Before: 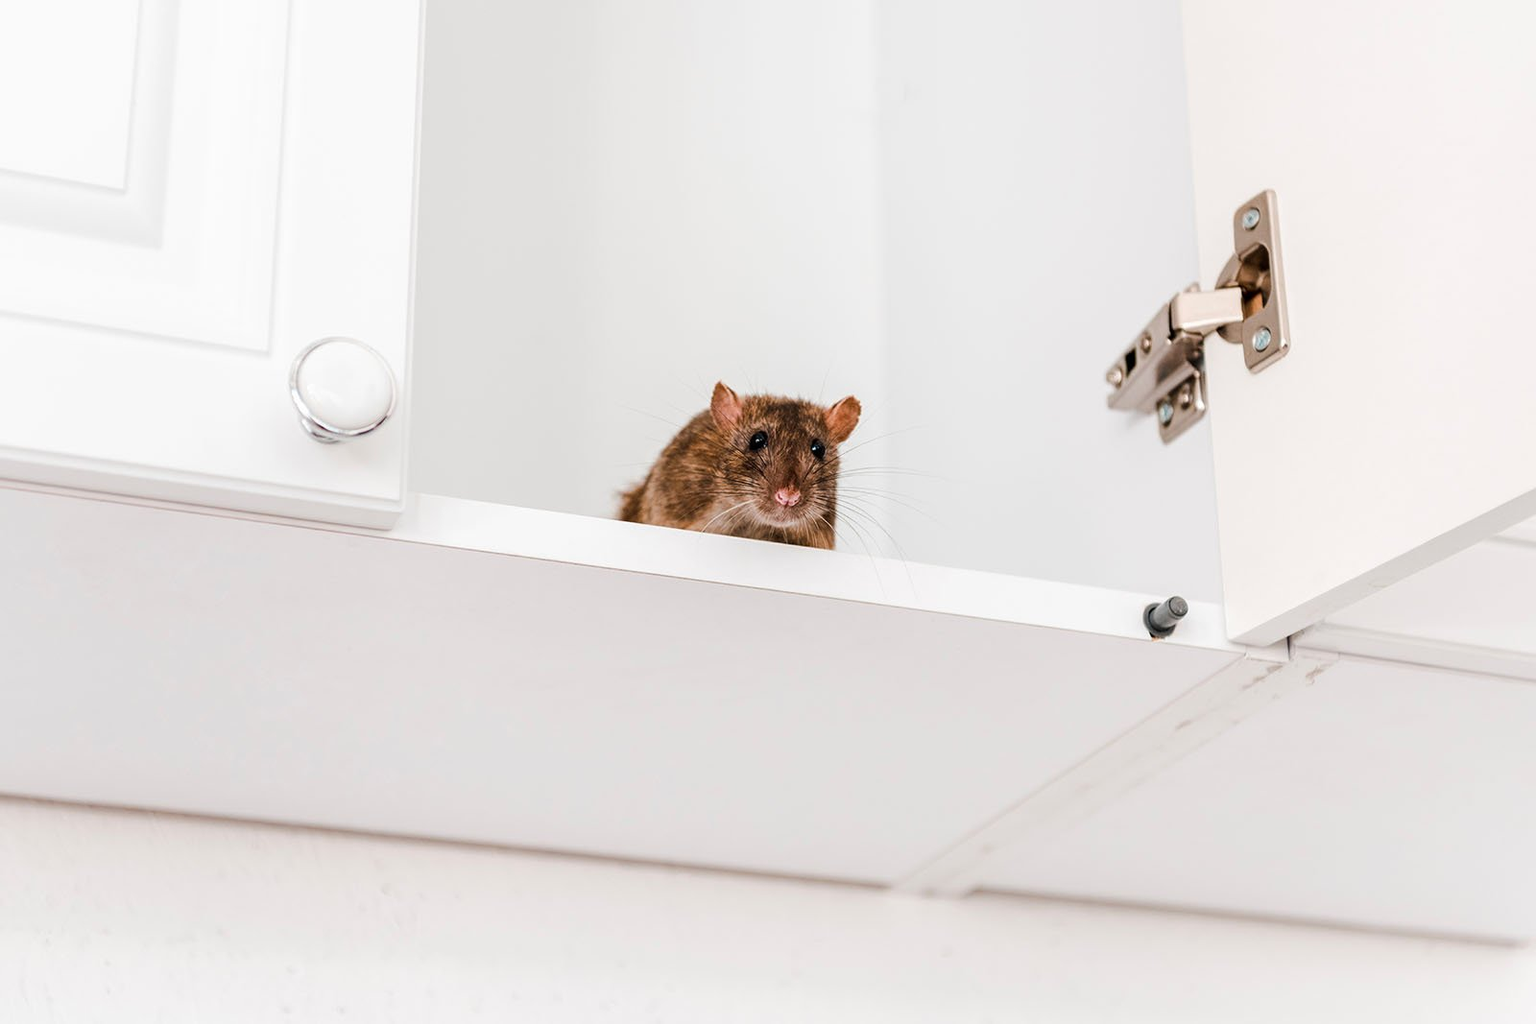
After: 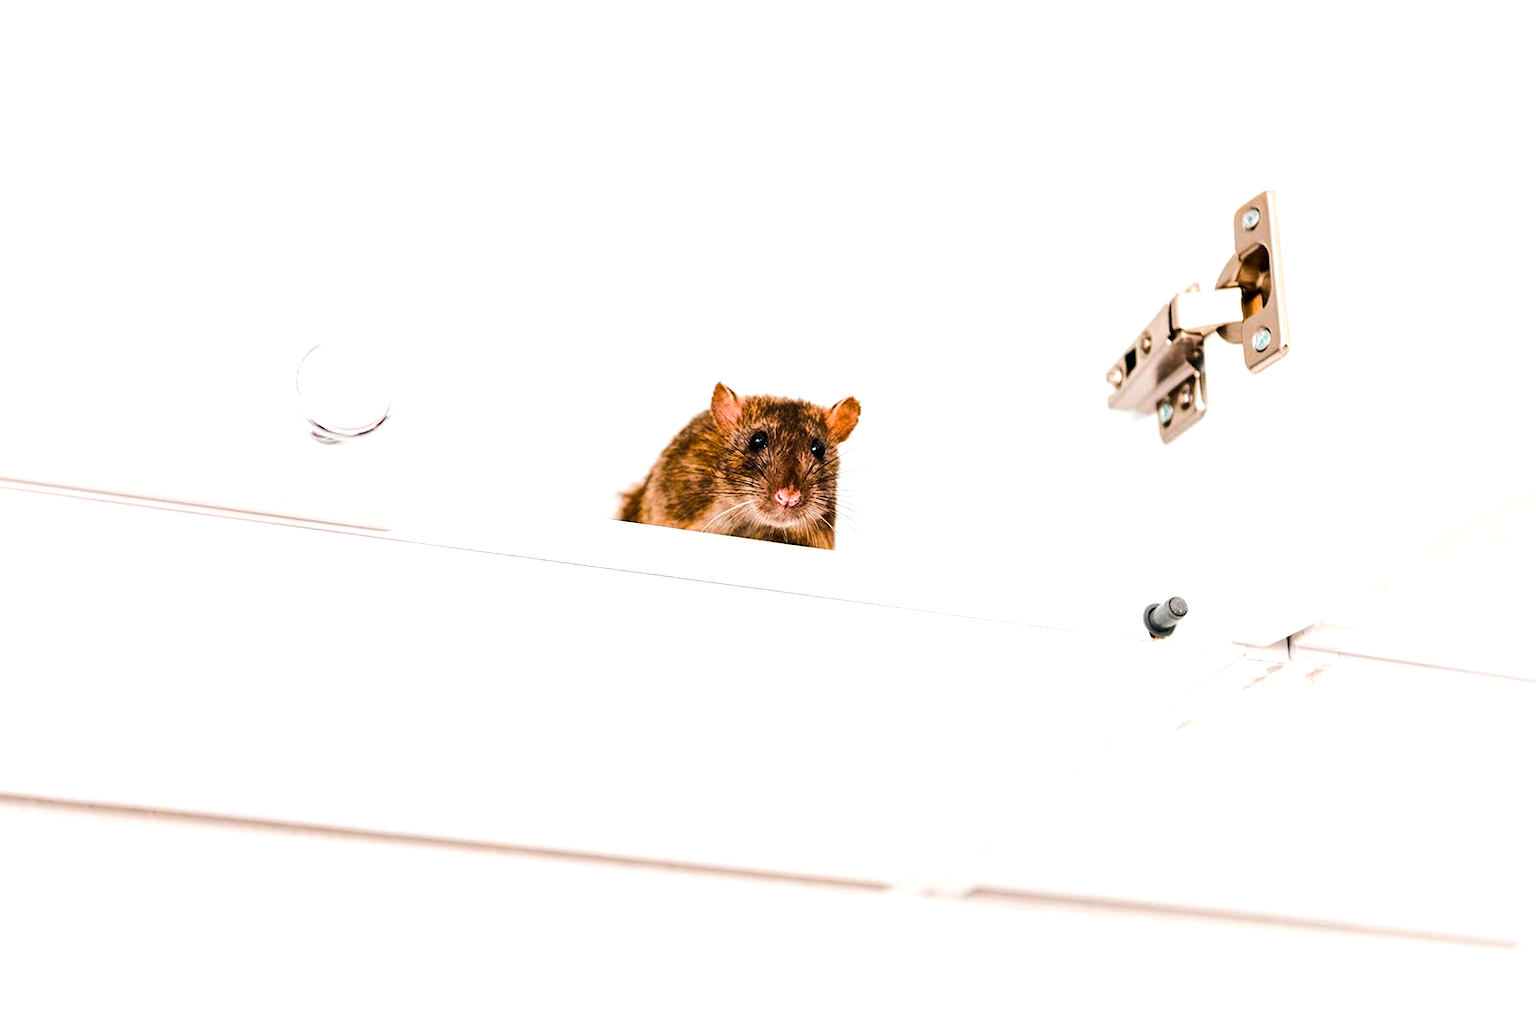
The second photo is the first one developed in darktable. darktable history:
tone equalizer: -8 EV -0.75 EV, -7 EV -0.7 EV, -6 EV -0.6 EV, -5 EV -0.4 EV, -3 EV 0.4 EV, -2 EV 0.6 EV, -1 EV 0.7 EV, +0 EV 0.75 EV, edges refinement/feathering 500, mask exposure compensation -1.57 EV, preserve details no
color balance rgb: perceptual saturation grading › global saturation 25%, perceptual brilliance grading › mid-tones 10%, perceptual brilliance grading › shadows 15%, global vibrance 20%
